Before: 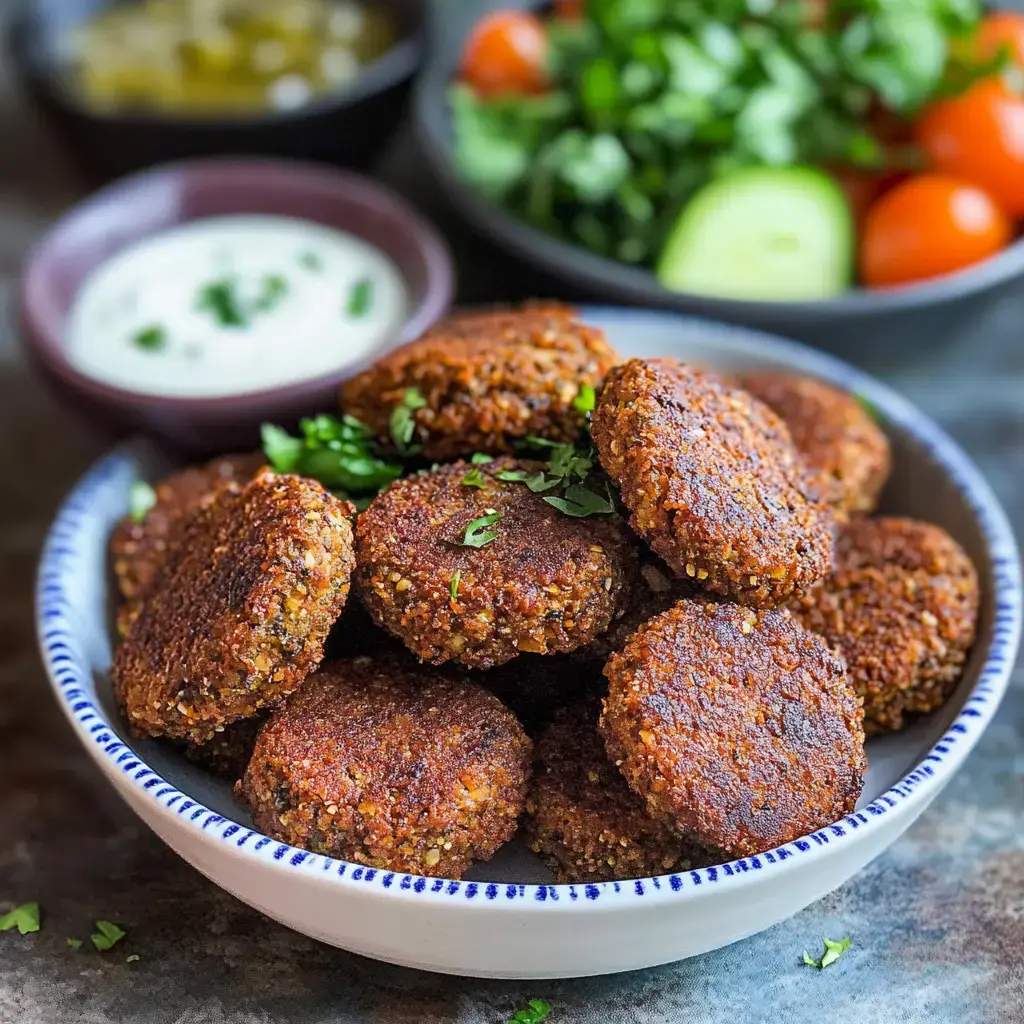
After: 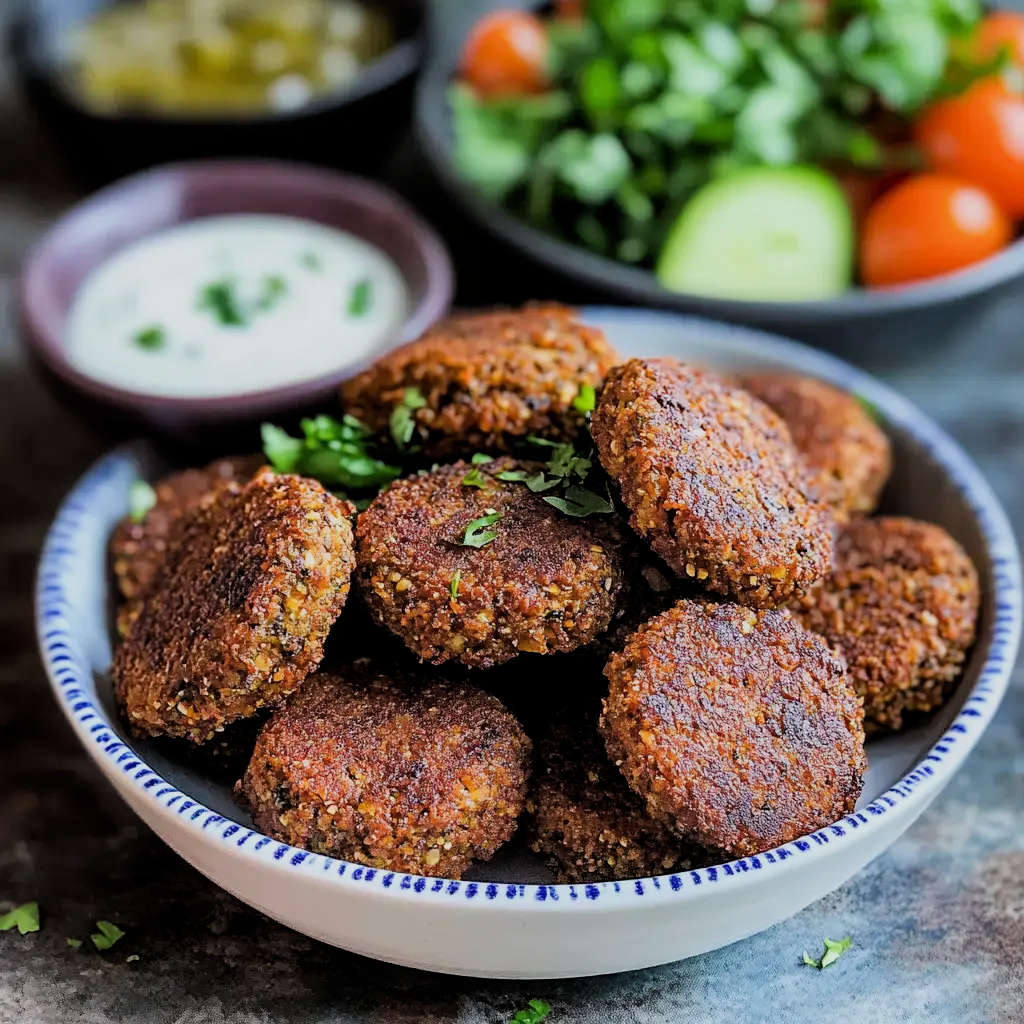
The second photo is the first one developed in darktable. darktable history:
filmic rgb: black relative exposure -7.76 EV, white relative exposure 4.36 EV, hardness 3.76, latitude 49.39%, contrast 1.101
